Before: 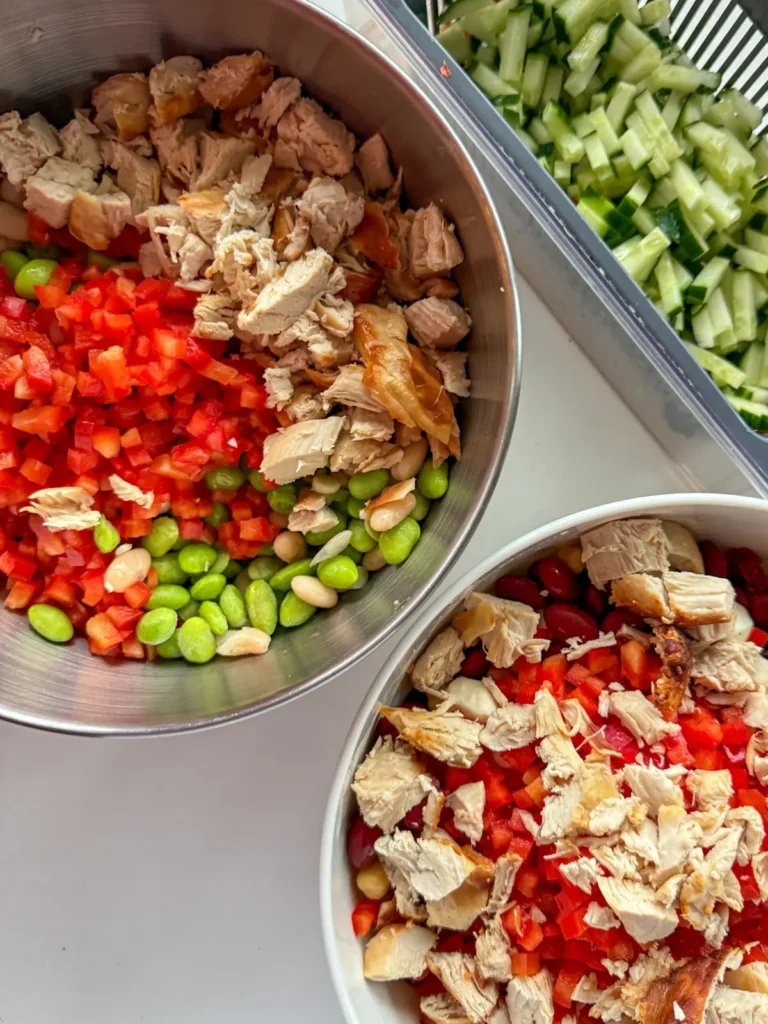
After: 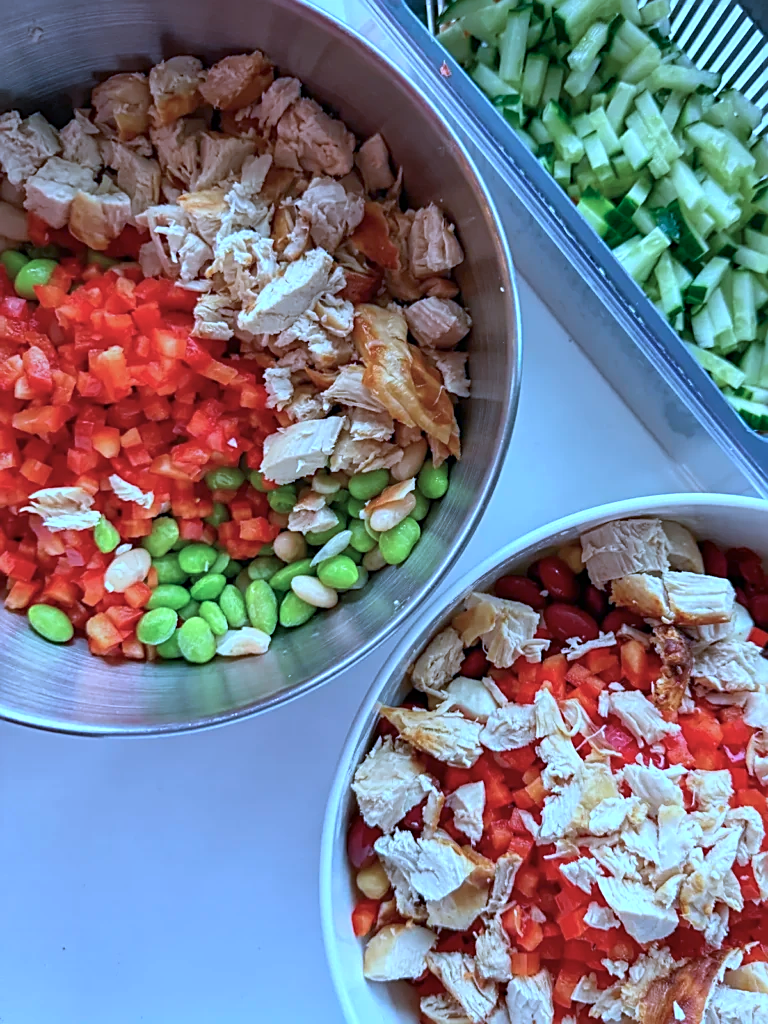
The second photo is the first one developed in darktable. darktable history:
sharpen: on, module defaults
color calibration: illuminant as shot in camera, x 0.44, y 0.412, temperature 2896.21 K
